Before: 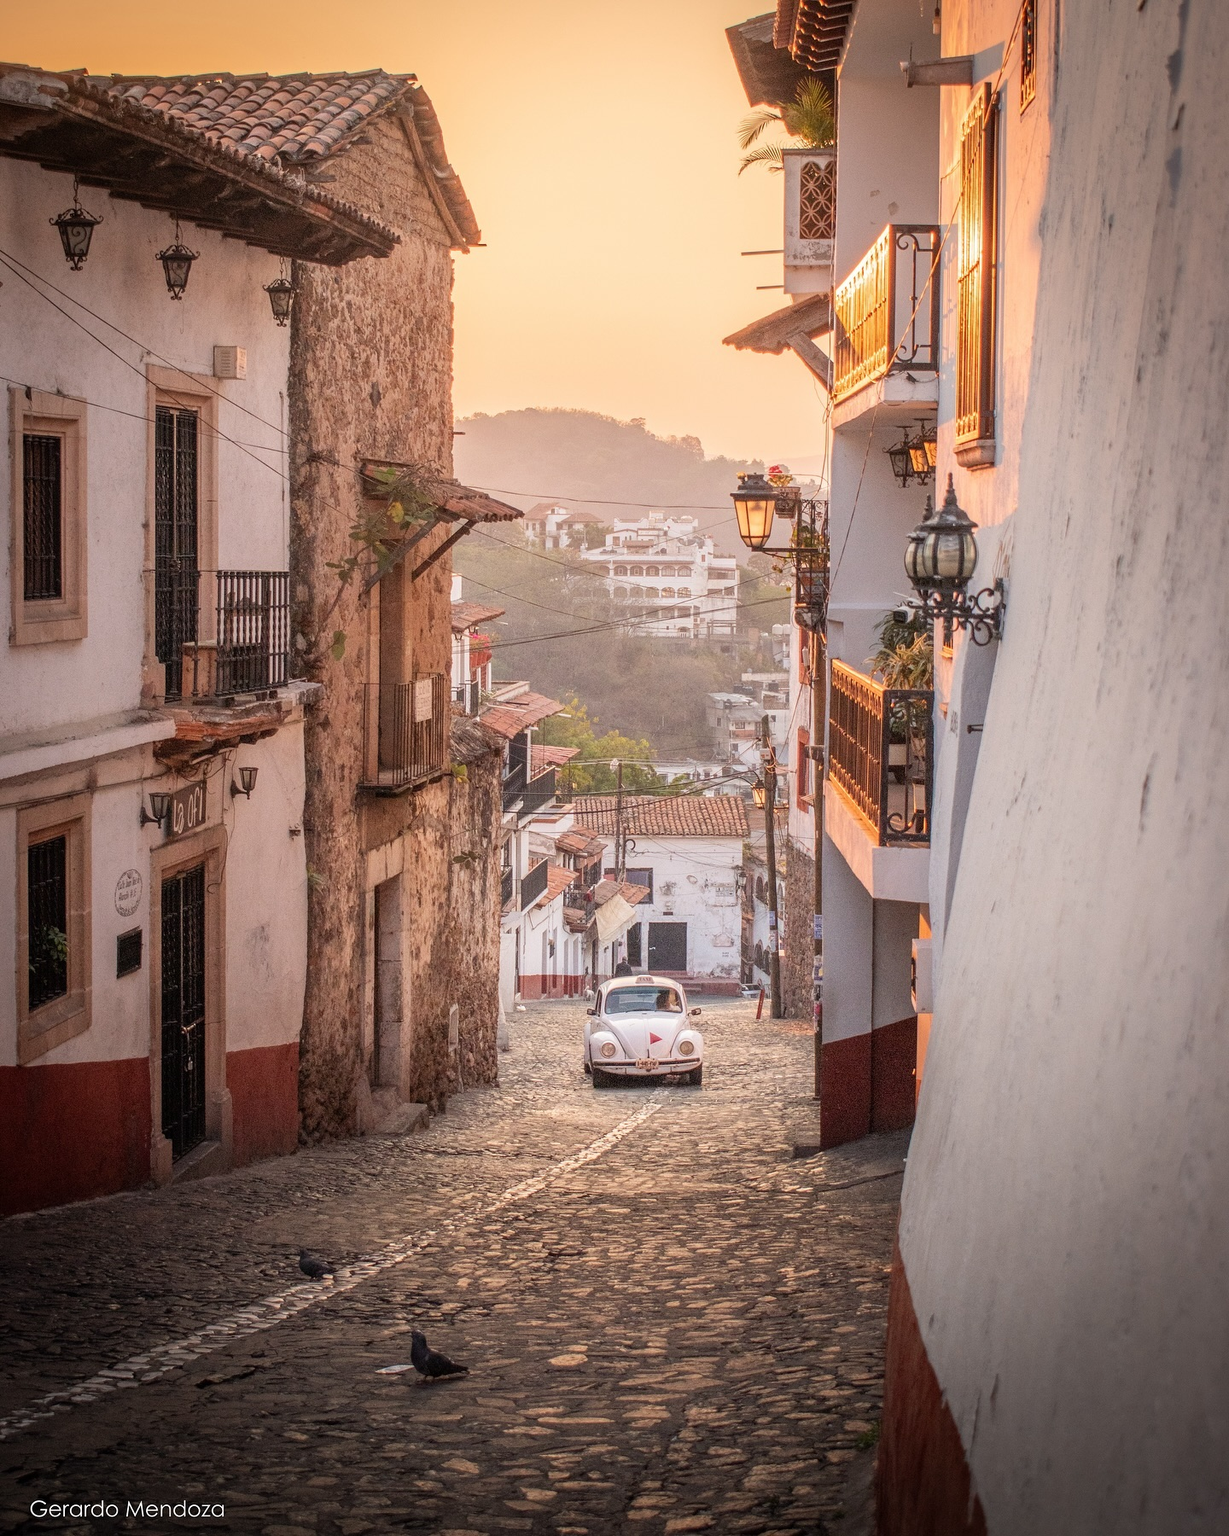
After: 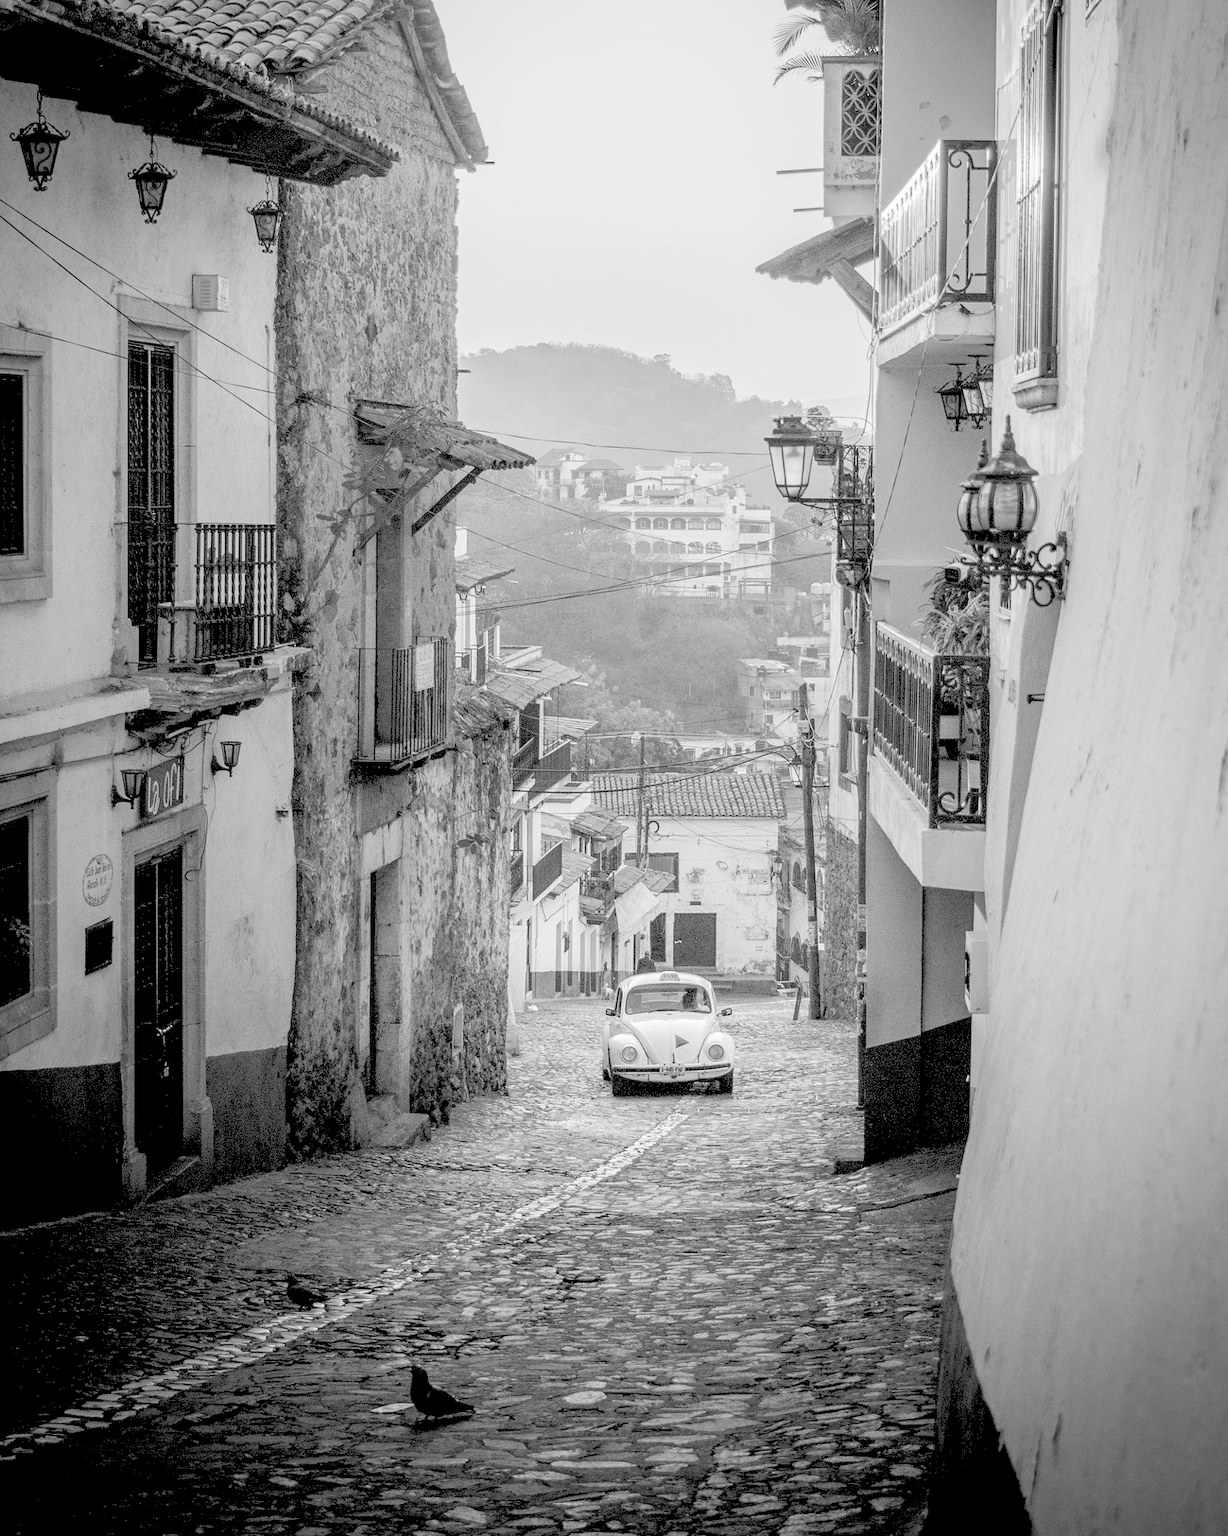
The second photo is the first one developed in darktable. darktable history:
crop: left 3.305%, top 6.436%, right 6.389%, bottom 3.258%
rgb levels: levels [[0.027, 0.429, 0.996], [0, 0.5, 1], [0, 0.5, 1]]
tone equalizer: on, module defaults
monochrome: on, module defaults
